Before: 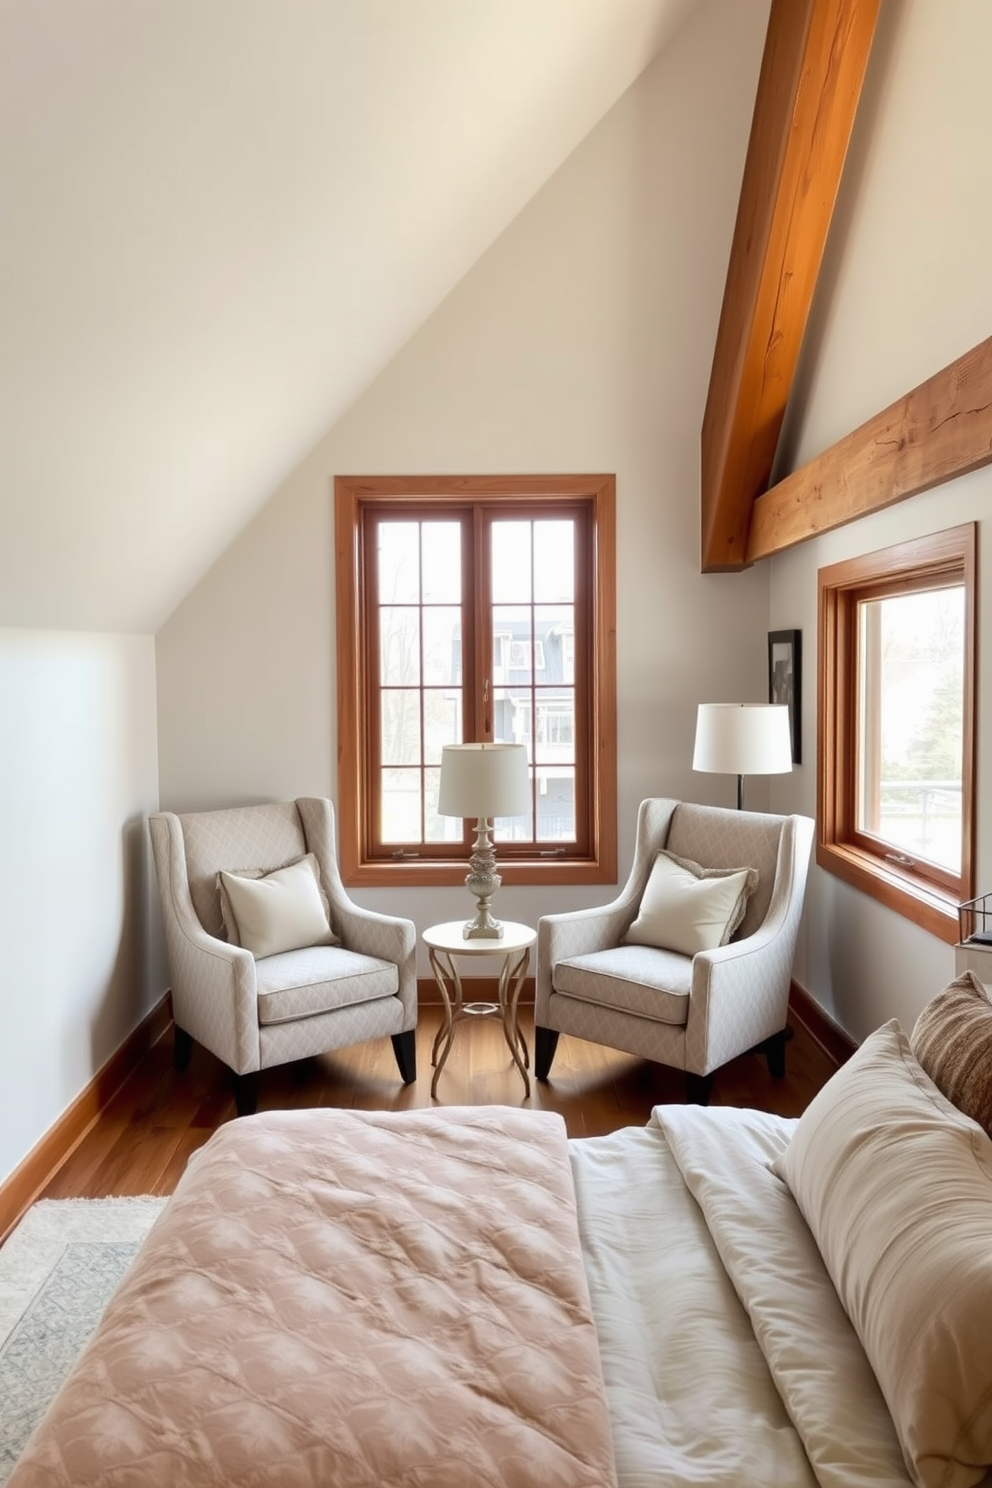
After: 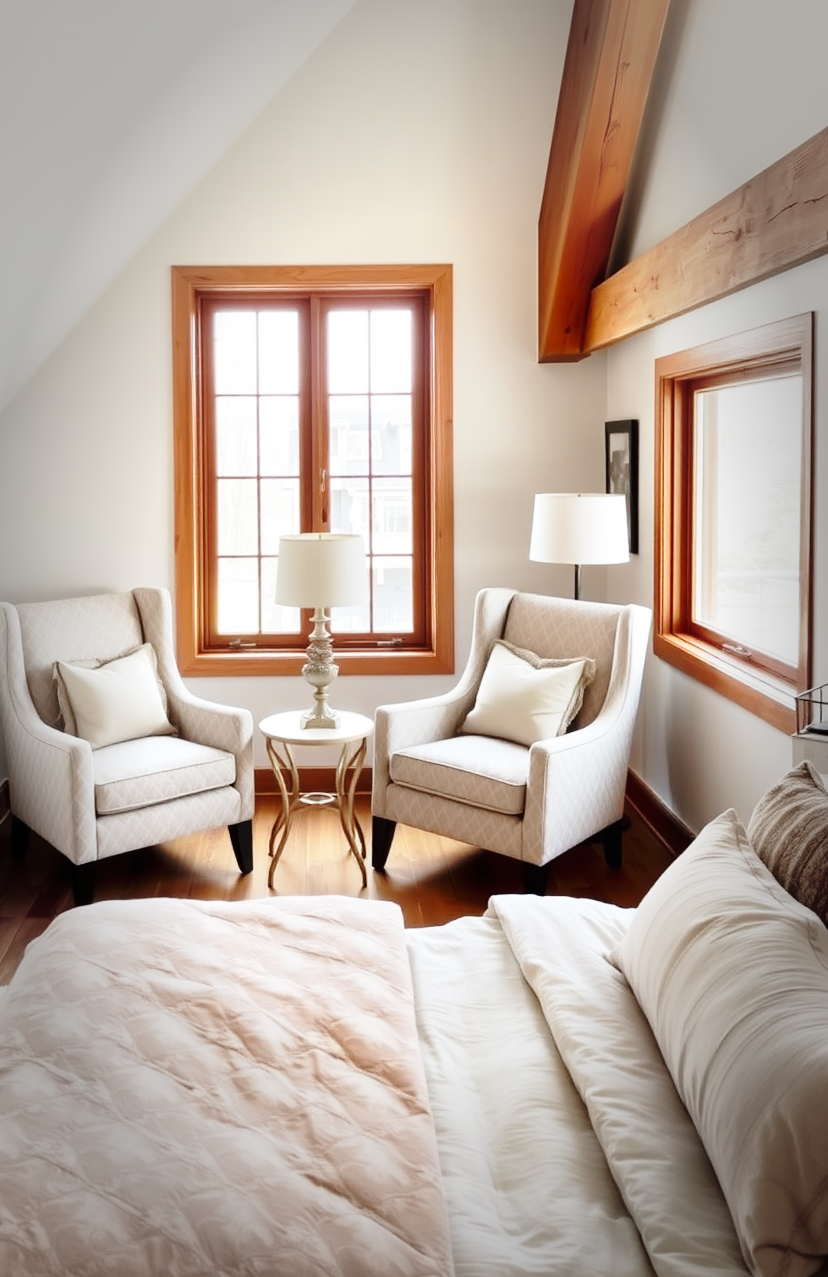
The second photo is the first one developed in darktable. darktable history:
tone equalizer: edges refinement/feathering 500, mask exposure compensation -1.57 EV, preserve details guided filter
base curve: curves: ch0 [(0, 0) (0.028, 0.03) (0.121, 0.232) (0.46, 0.748) (0.859, 0.968) (1, 1)], preserve colors none
crop: left 16.511%, top 14.155%
color correction: highlights b* -0.046
vignetting: fall-off start 65.85%, fall-off radius 39.77%, automatic ratio true, width/height ratio 0.665
